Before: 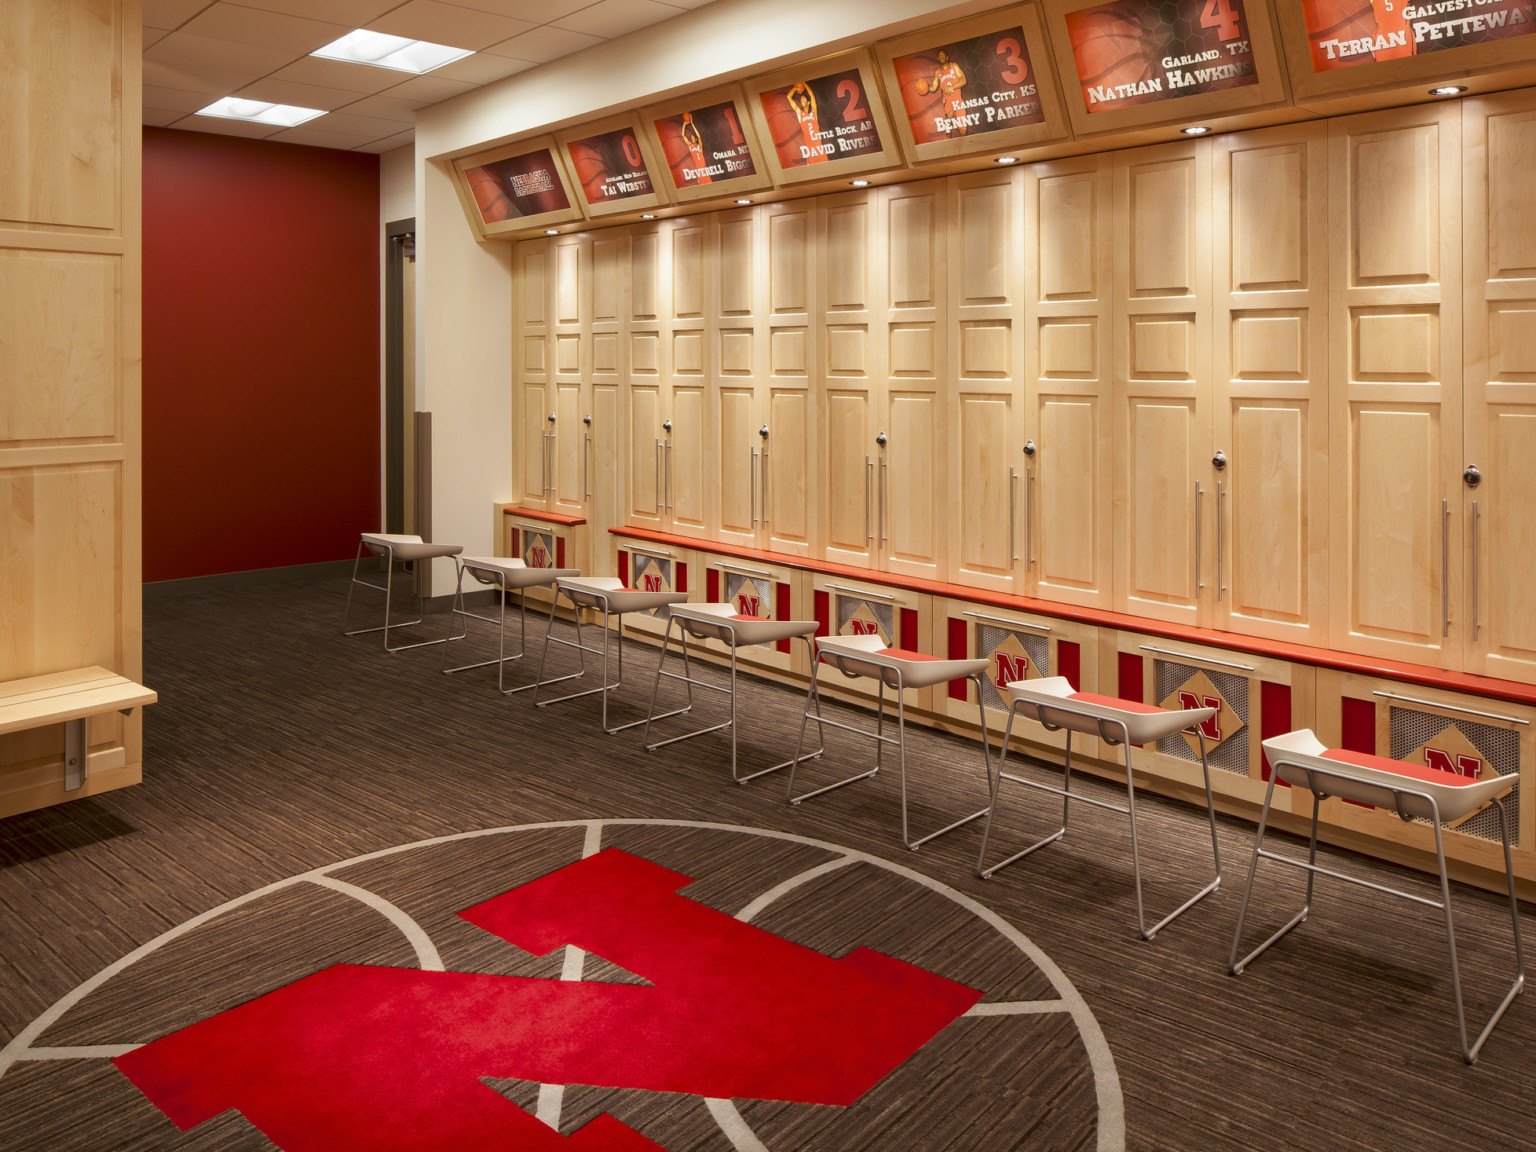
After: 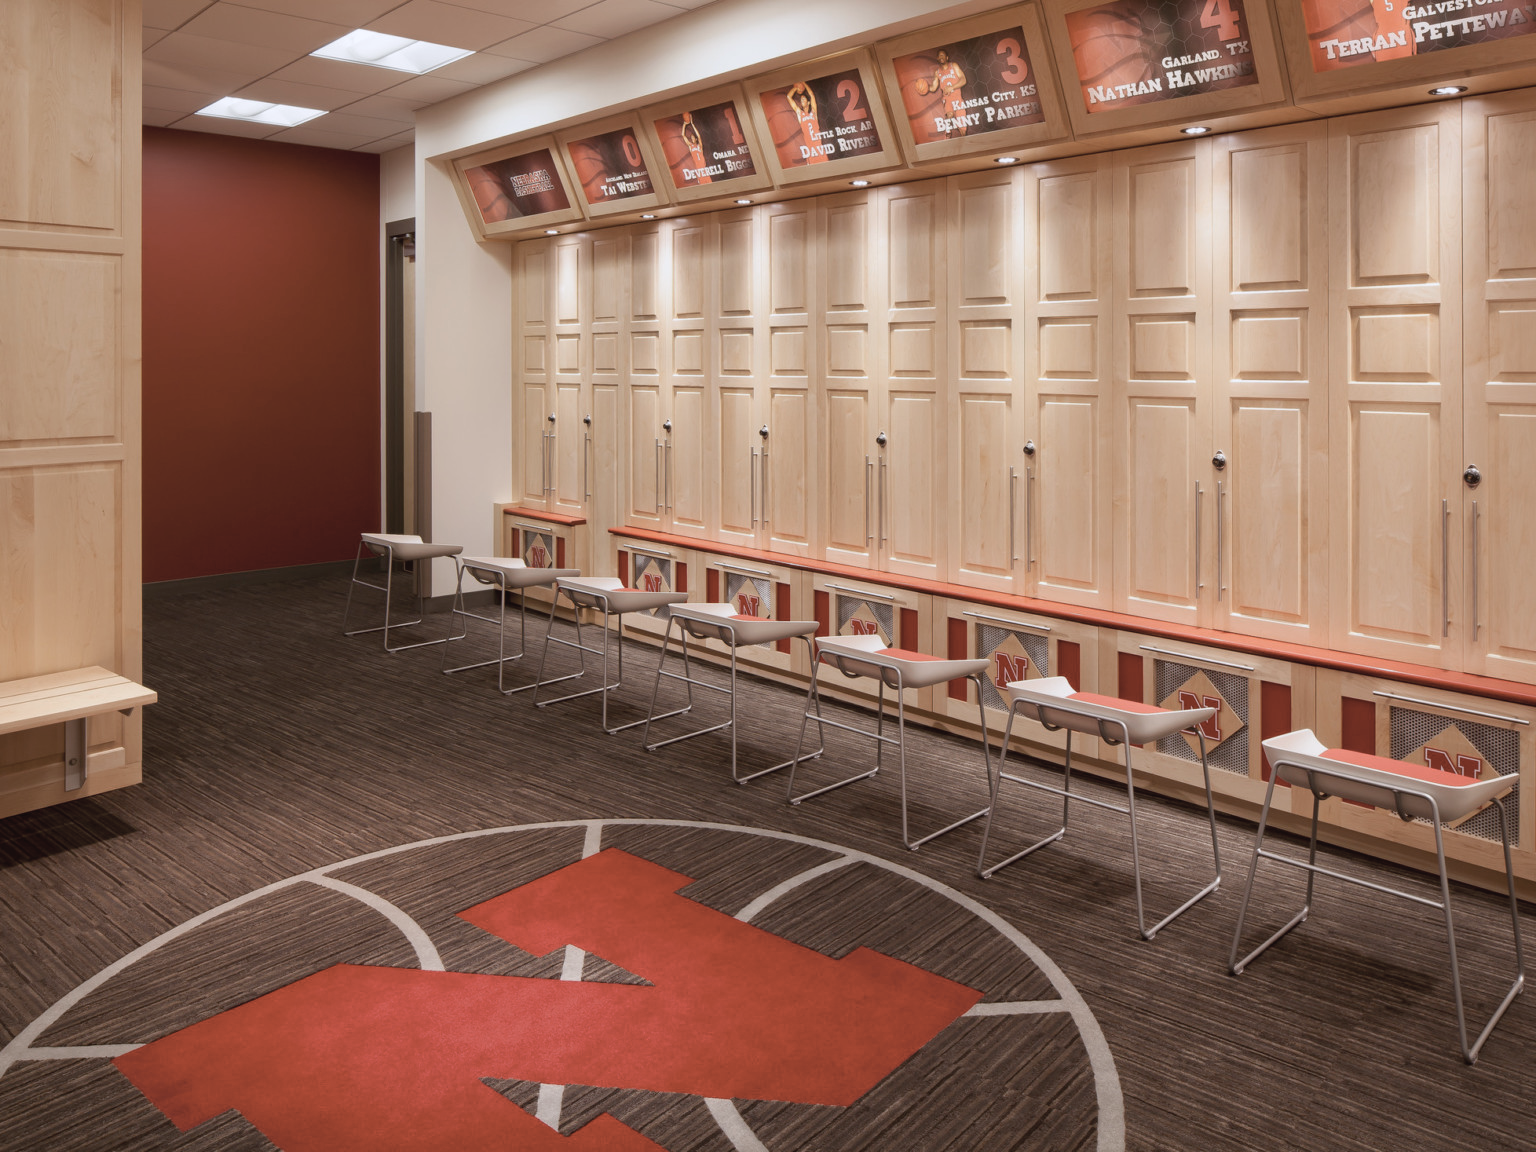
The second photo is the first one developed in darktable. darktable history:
contrast brightness saturation: contrast -0.058, saturation -0.414
color calibration: gray › normalize channels true, illuminant as shot in camera, x 0.358, y 0.373, temperature 4628.91 K, gamut compression 0.025
